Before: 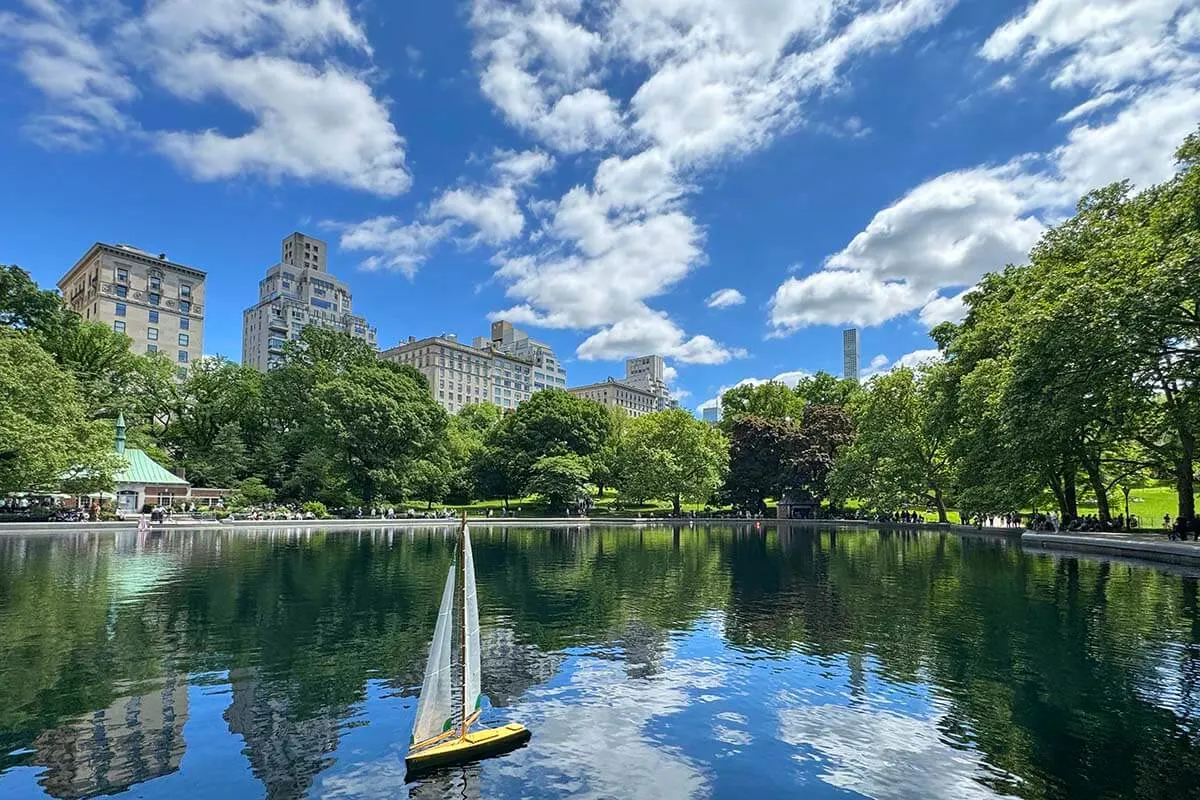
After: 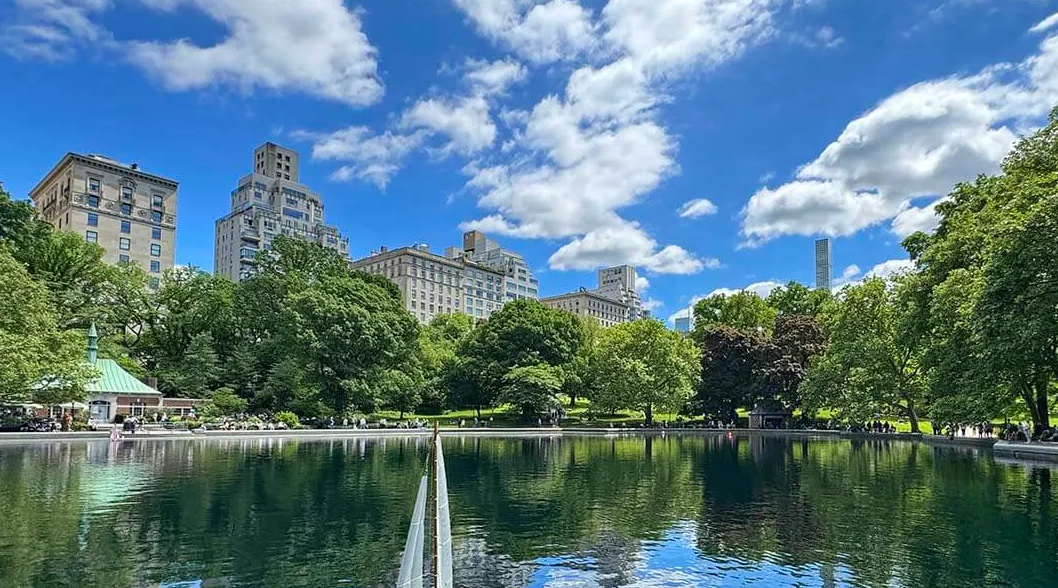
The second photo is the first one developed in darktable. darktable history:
shadows and highlights: highlights 69.18, soften with gaussian
haze removal: compatibility mode true, adaptive false
crop and rotate: left 2.415%, top 11.252%, right 9.358%, bottom 15.177%
